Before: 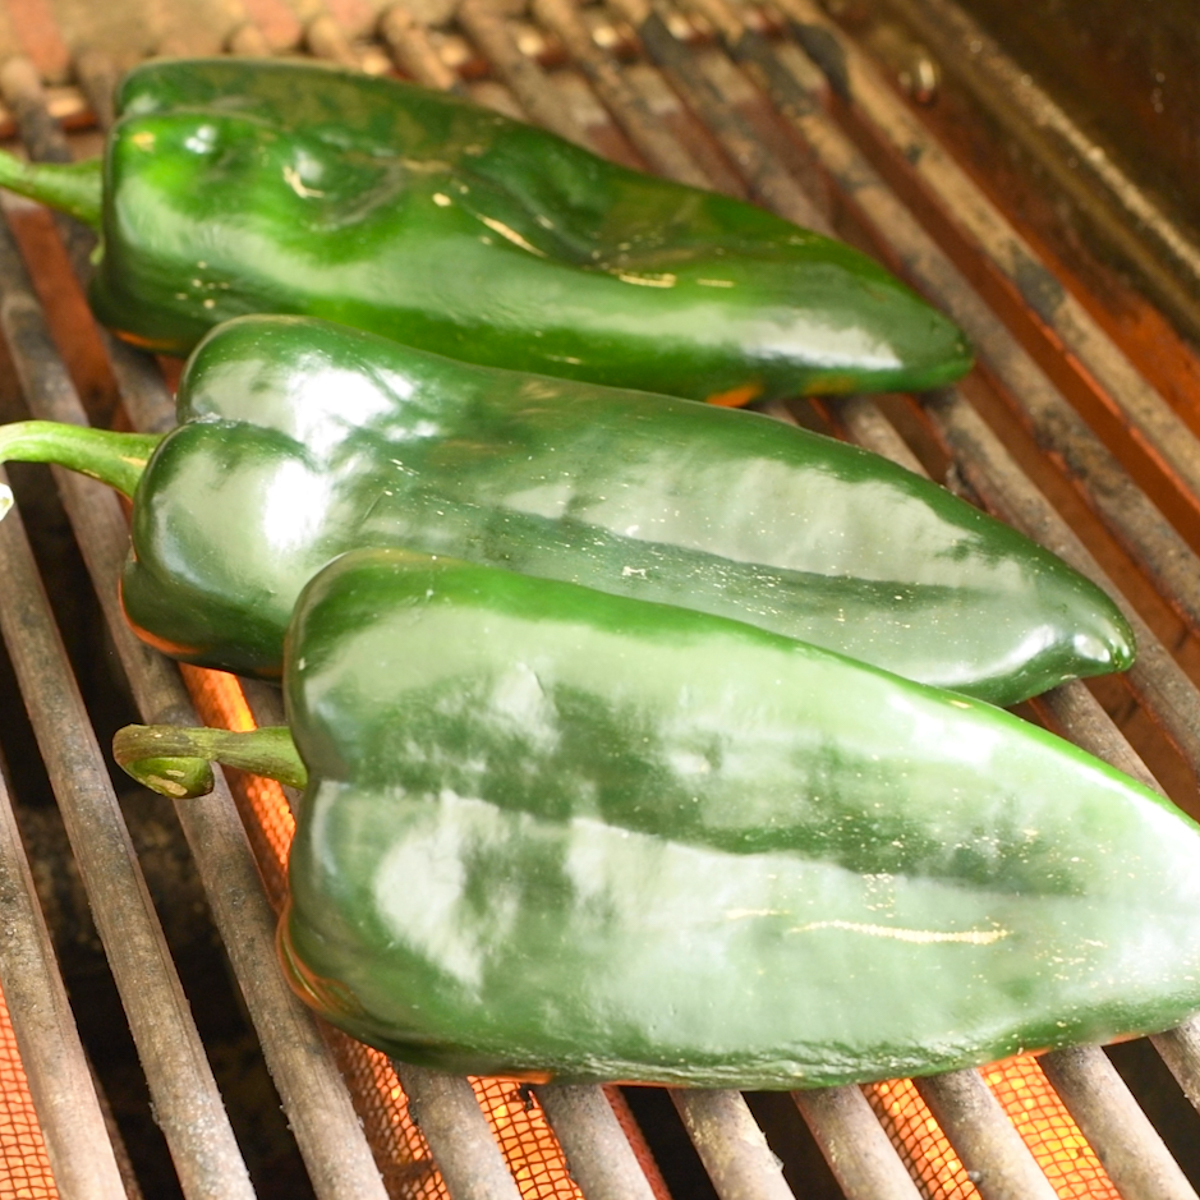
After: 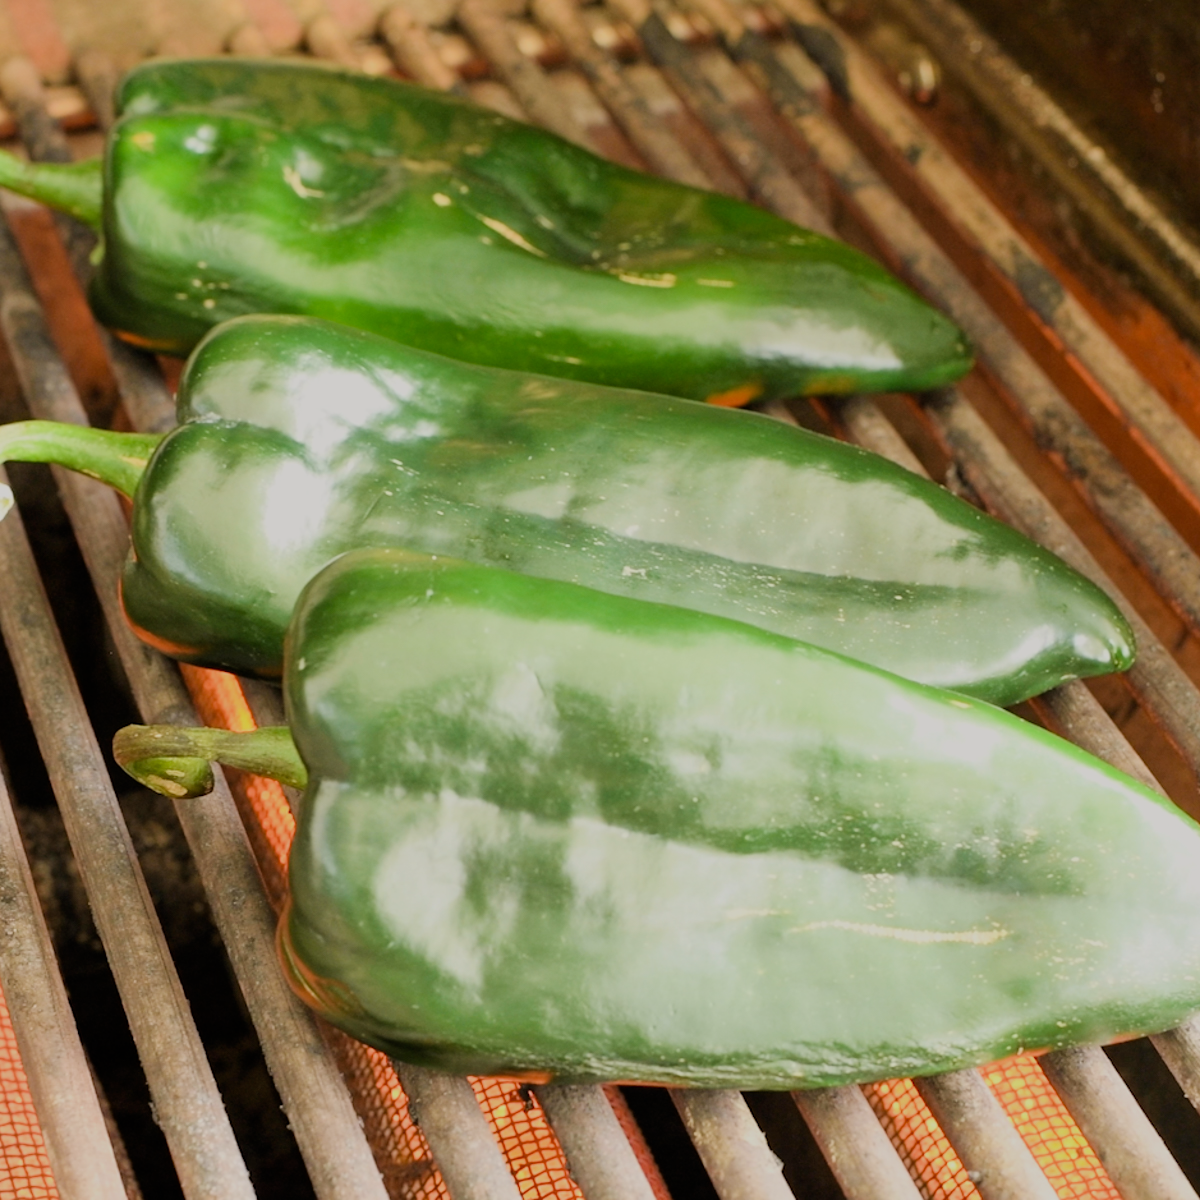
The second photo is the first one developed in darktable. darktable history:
filmic rgb: black relative exposure -6.98 EV, white relative exposure 5.63 EV, hardness 2.86
white balance: red 1.009, blue 0.985
